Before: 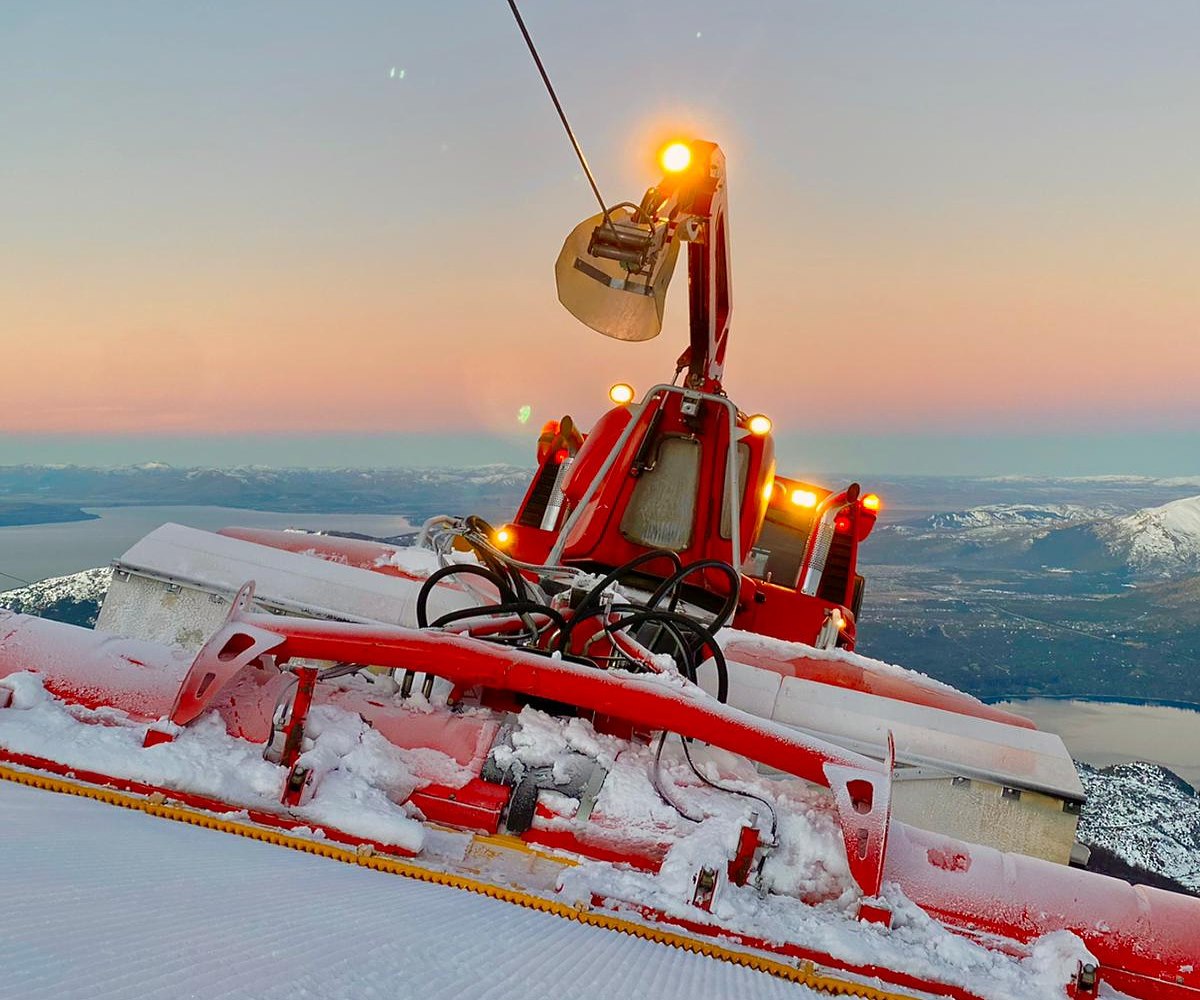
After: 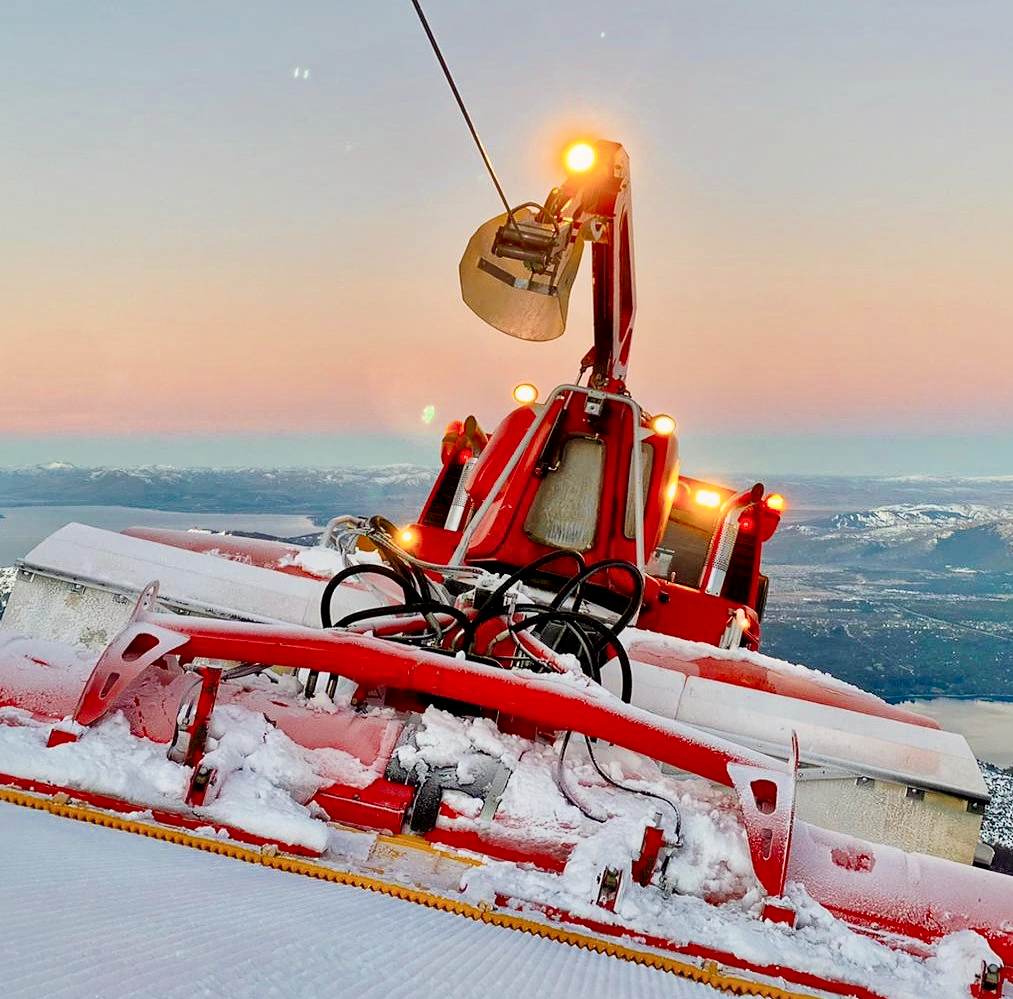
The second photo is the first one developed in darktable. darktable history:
exposure: exposure 0.646 EV, compensate highlight preservation false
crop: left 8.006%, right 7.528%
local contrast: mode bilateral grid, contrast 21, coarseness 50, detail 173%, midtone range 0.2
filmic rgb: black relative exposure -7.65 EV, white relative exposure 4.56 EV, hardness 3.61
